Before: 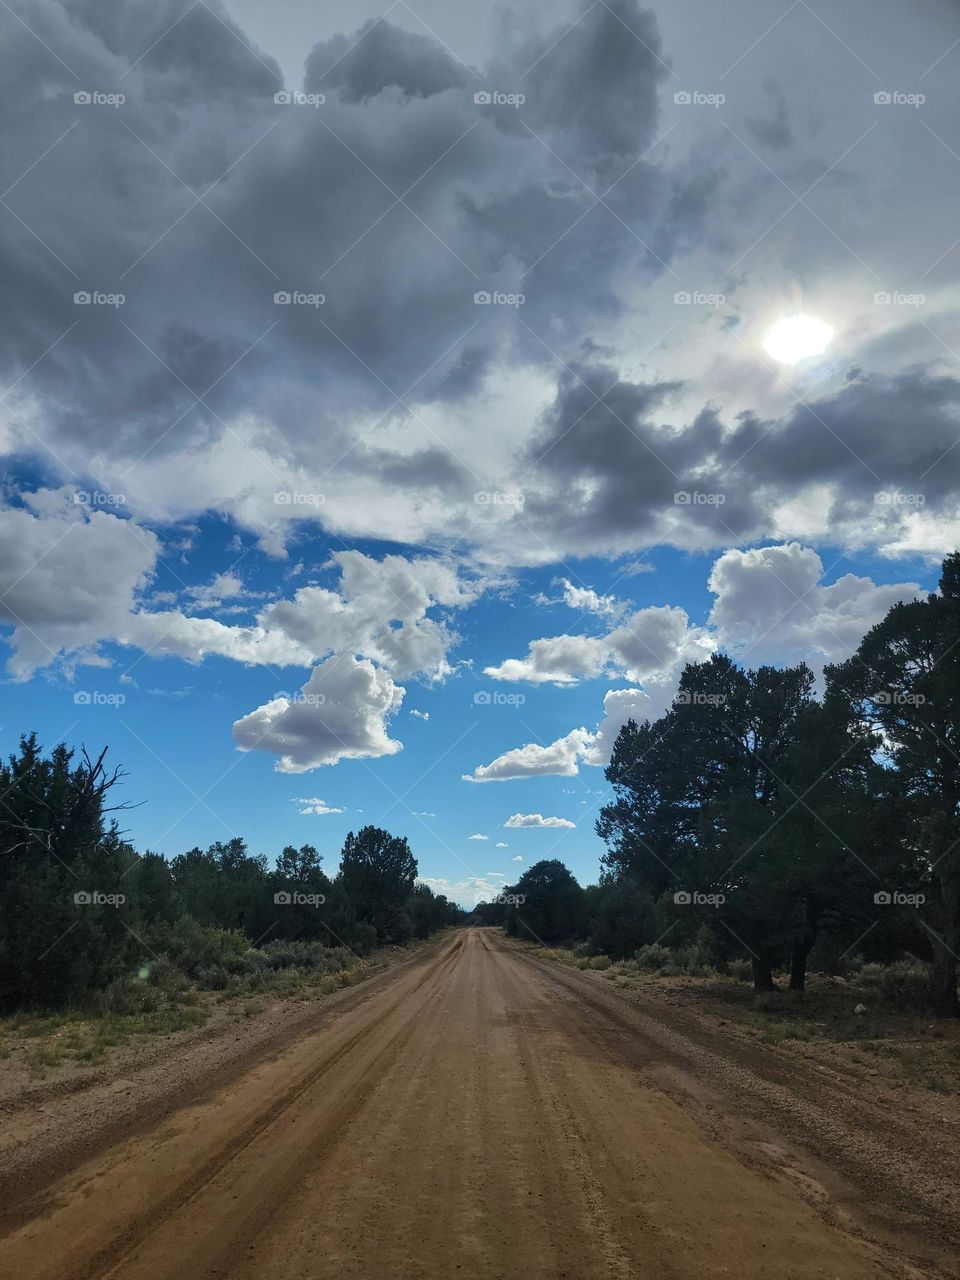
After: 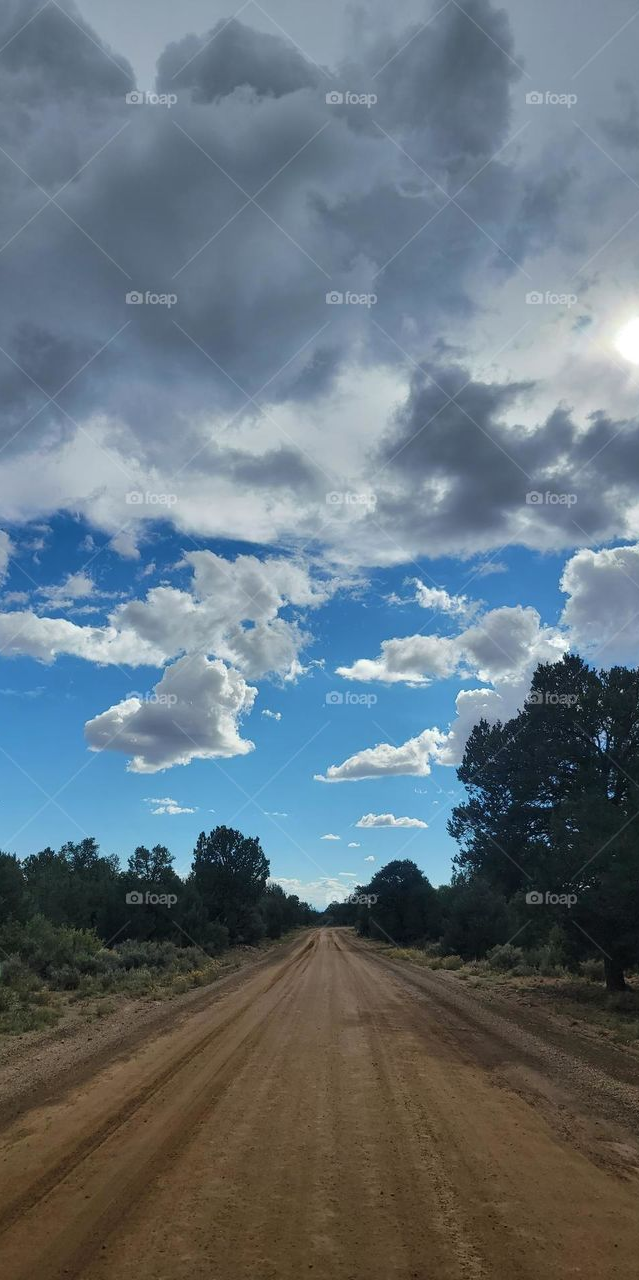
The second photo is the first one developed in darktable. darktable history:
crop: left 15.428%, right 17.918%
